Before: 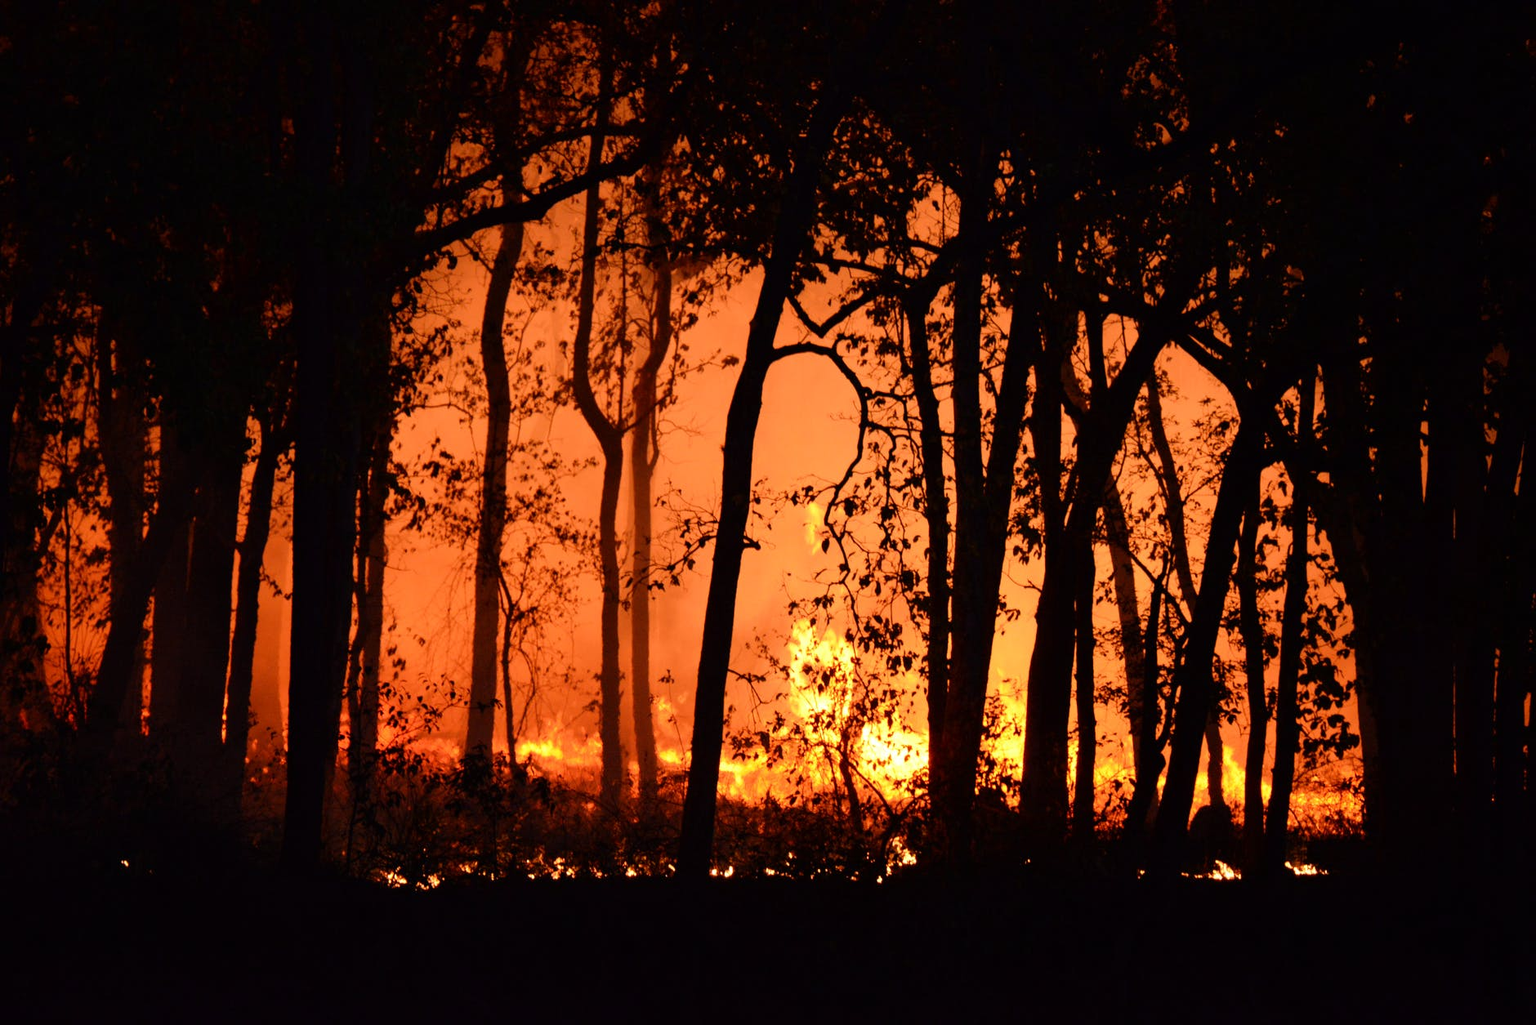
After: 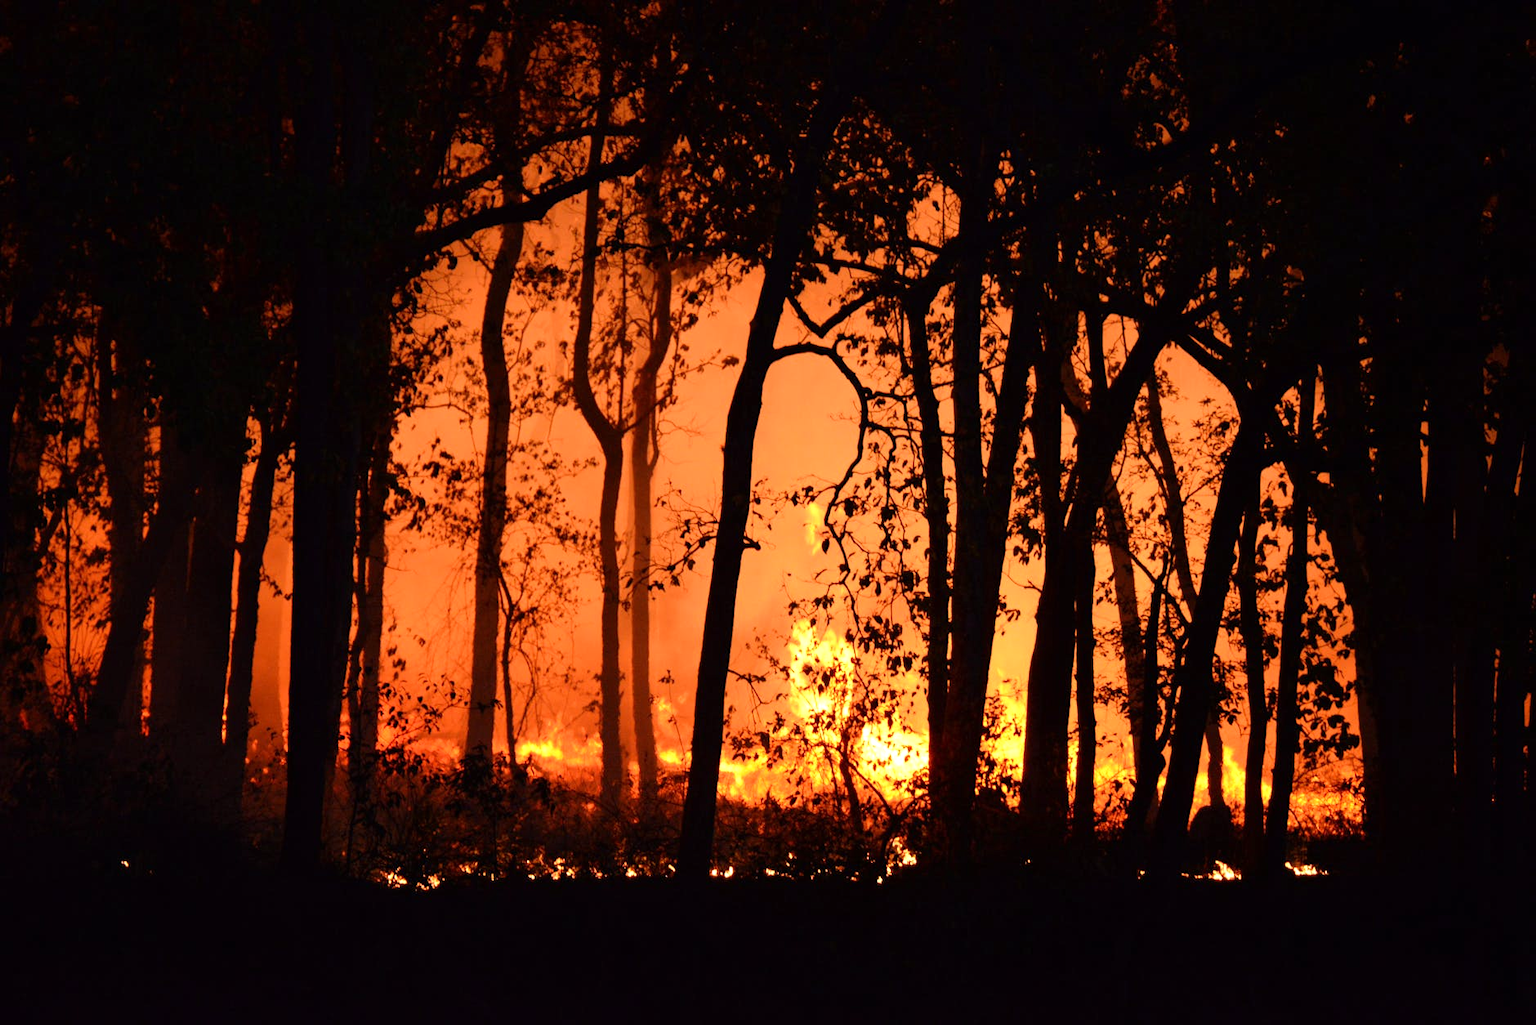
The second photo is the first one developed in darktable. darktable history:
exposure: exposure 0.203 EV, compensate exposure bias true, compensate highlight preservation false
